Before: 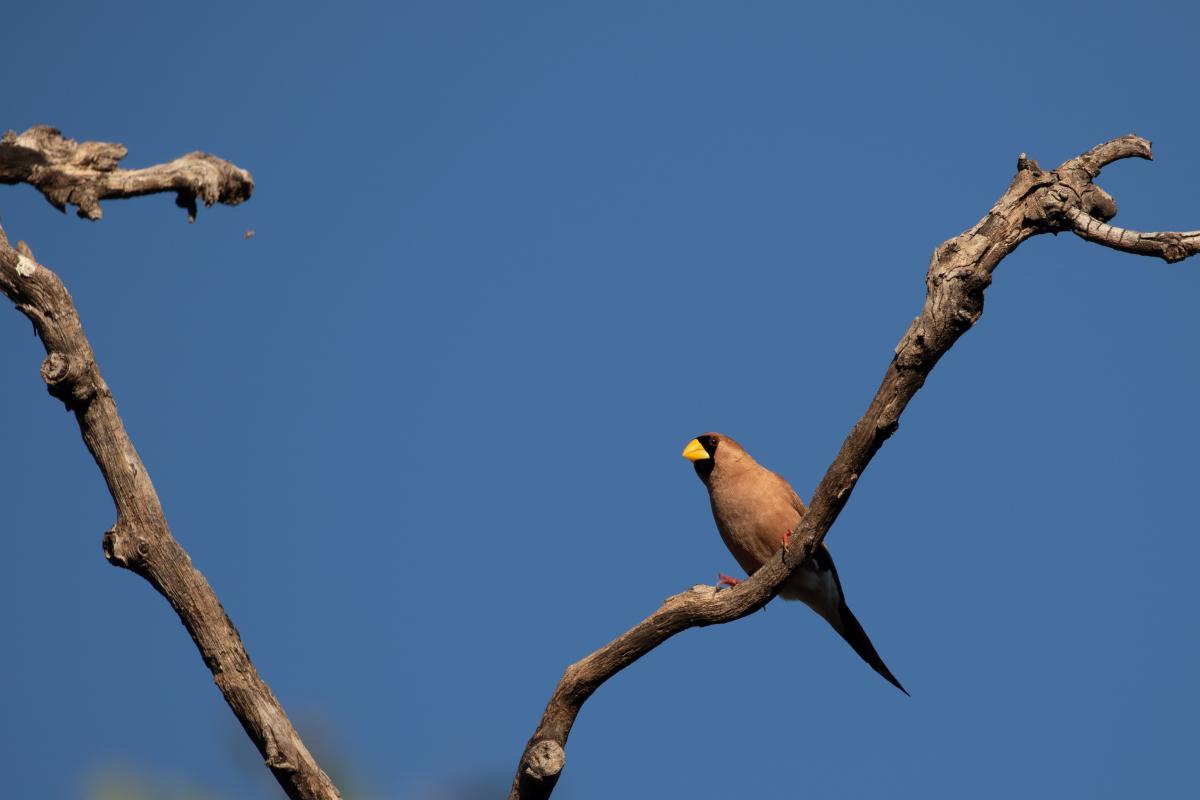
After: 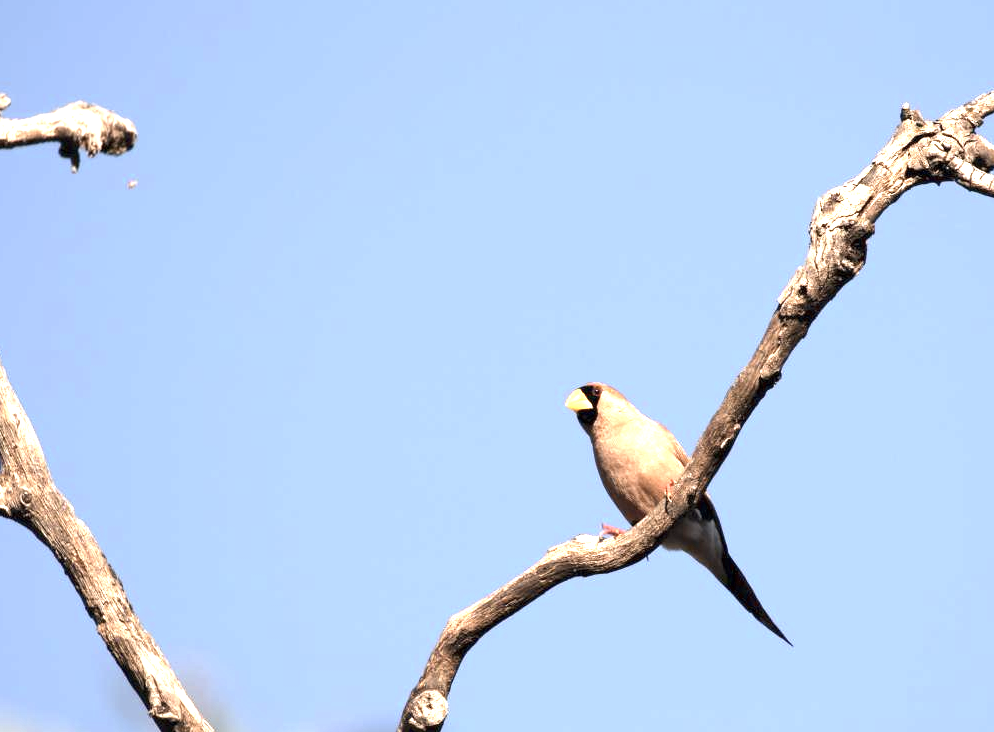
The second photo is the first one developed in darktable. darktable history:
crop: left 9.807%, top 6.259%, right 7.334%, bottom 2.177%
color correction: highlights a* 5.59, highlights b* 5.24, saturation 0.68
exposure: exposure 2.25 EV, compensate highlight preservation false
